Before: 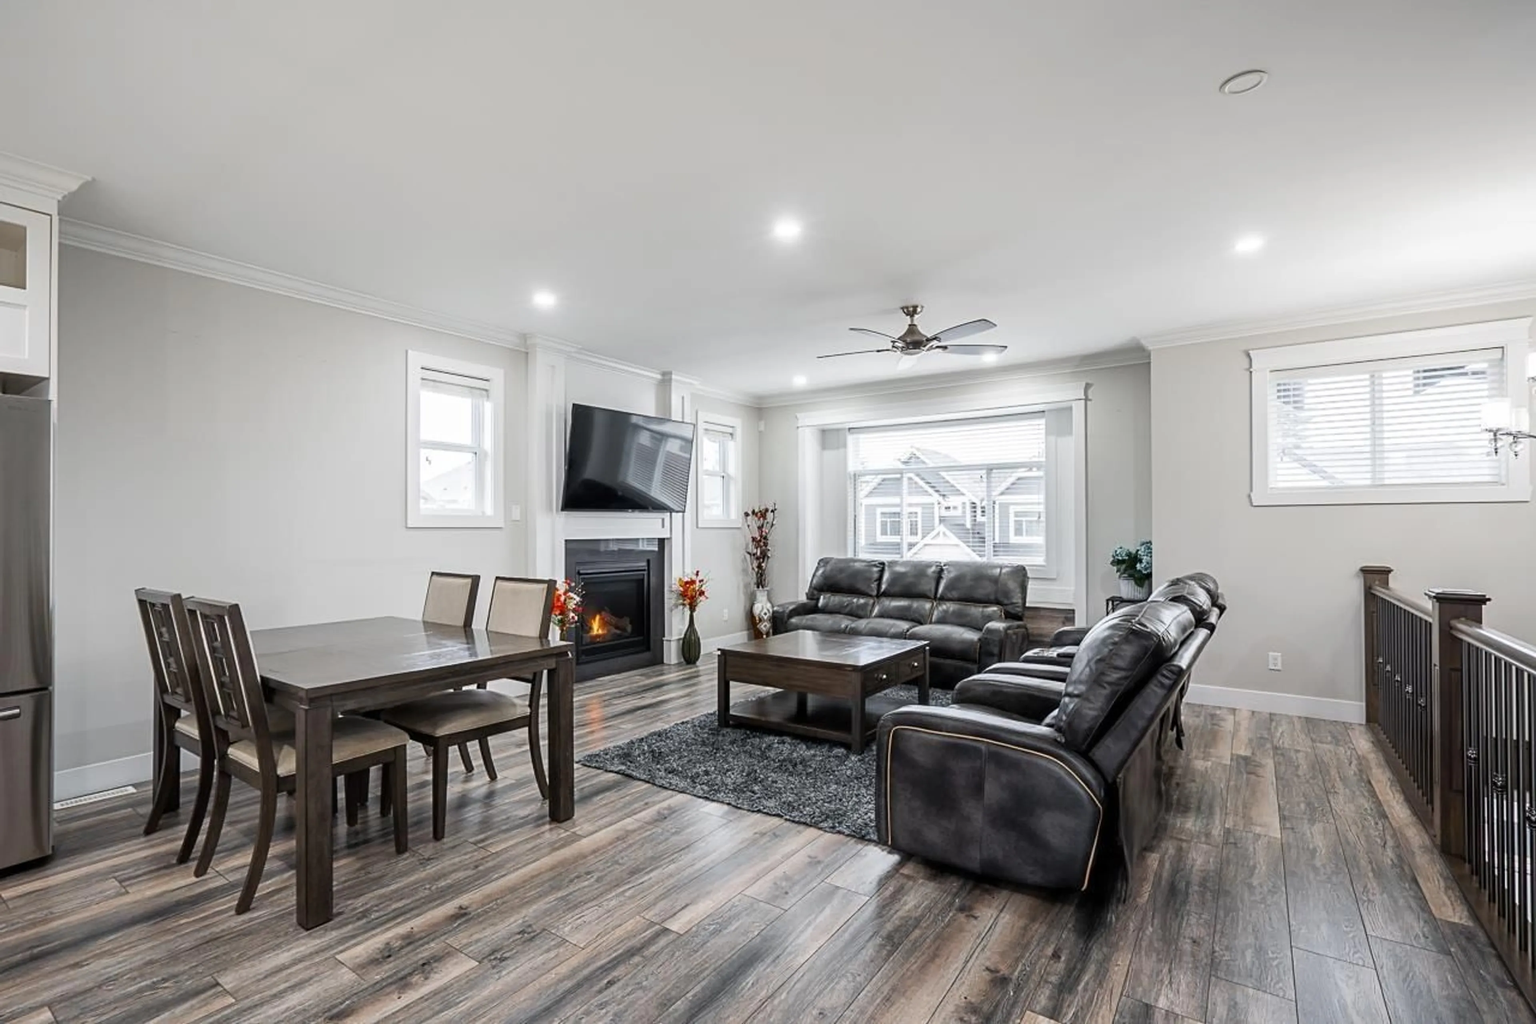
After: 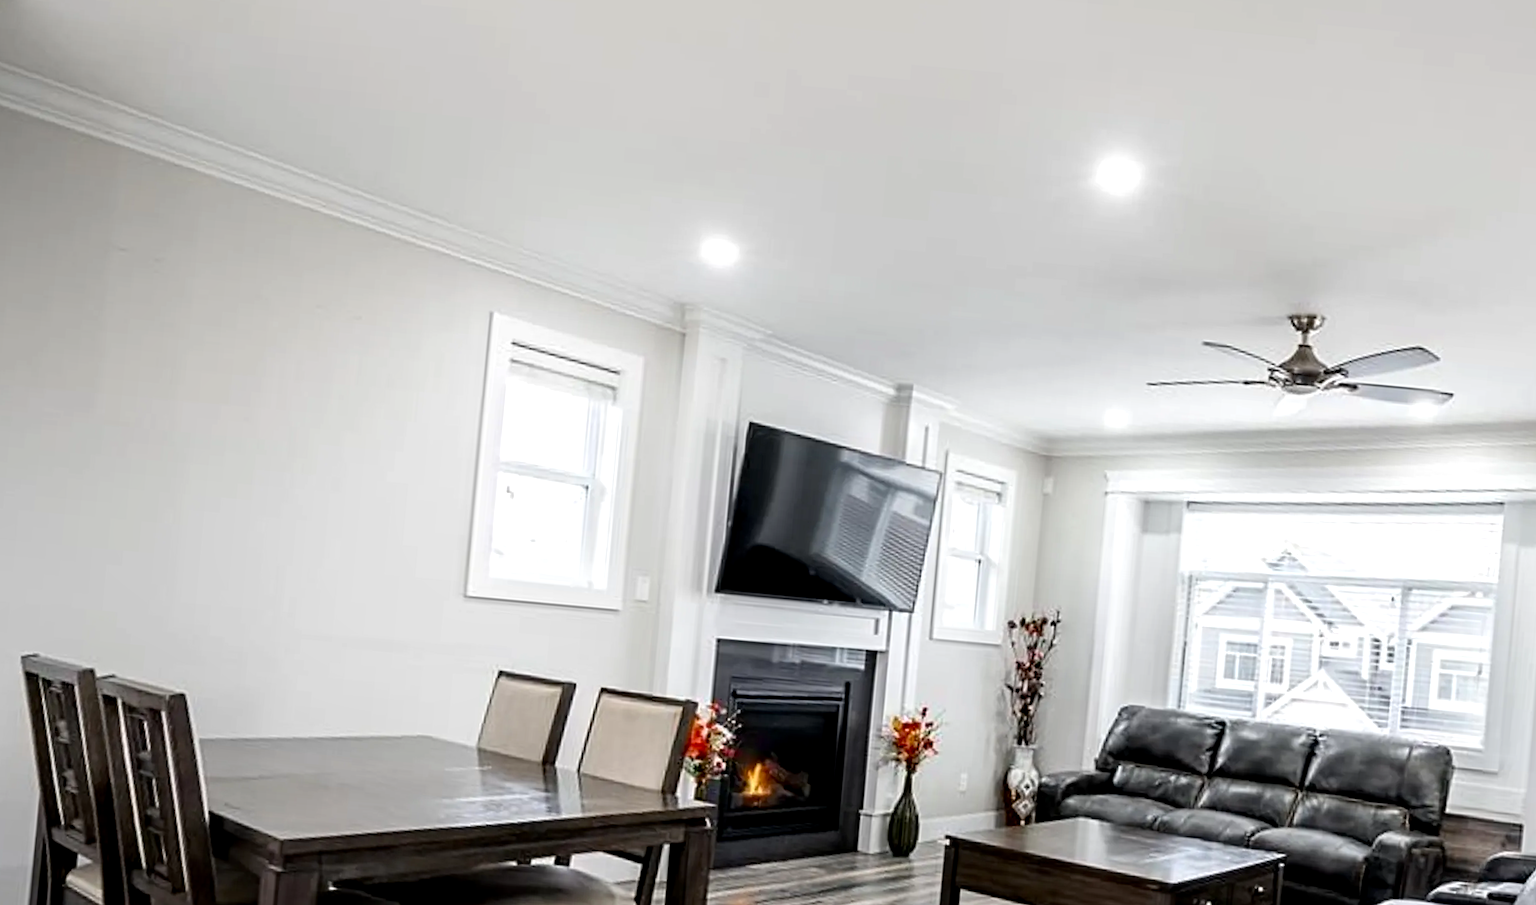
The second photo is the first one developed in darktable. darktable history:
sharpen: radius 0.993, threshold 0.854
crop and rotate: angle -5.22°, left 2.051%, top 7.07%, right 27.506%, bottom 30.582%
tone equalizer: -8 EV -0.723 EV, -7 EV -0.729 EV, -6 EV -0.632 EV, -5 EV -0.38 EV, -3 EV 0.377 EV, -2 EV 0.6 EV, -1 EV 0.687 EV, +0 EV 0.779 EV
exposure: black level correction 0.011, exposure -0.477 EV, compensate exposure bias true, compensate highlight preservation false
